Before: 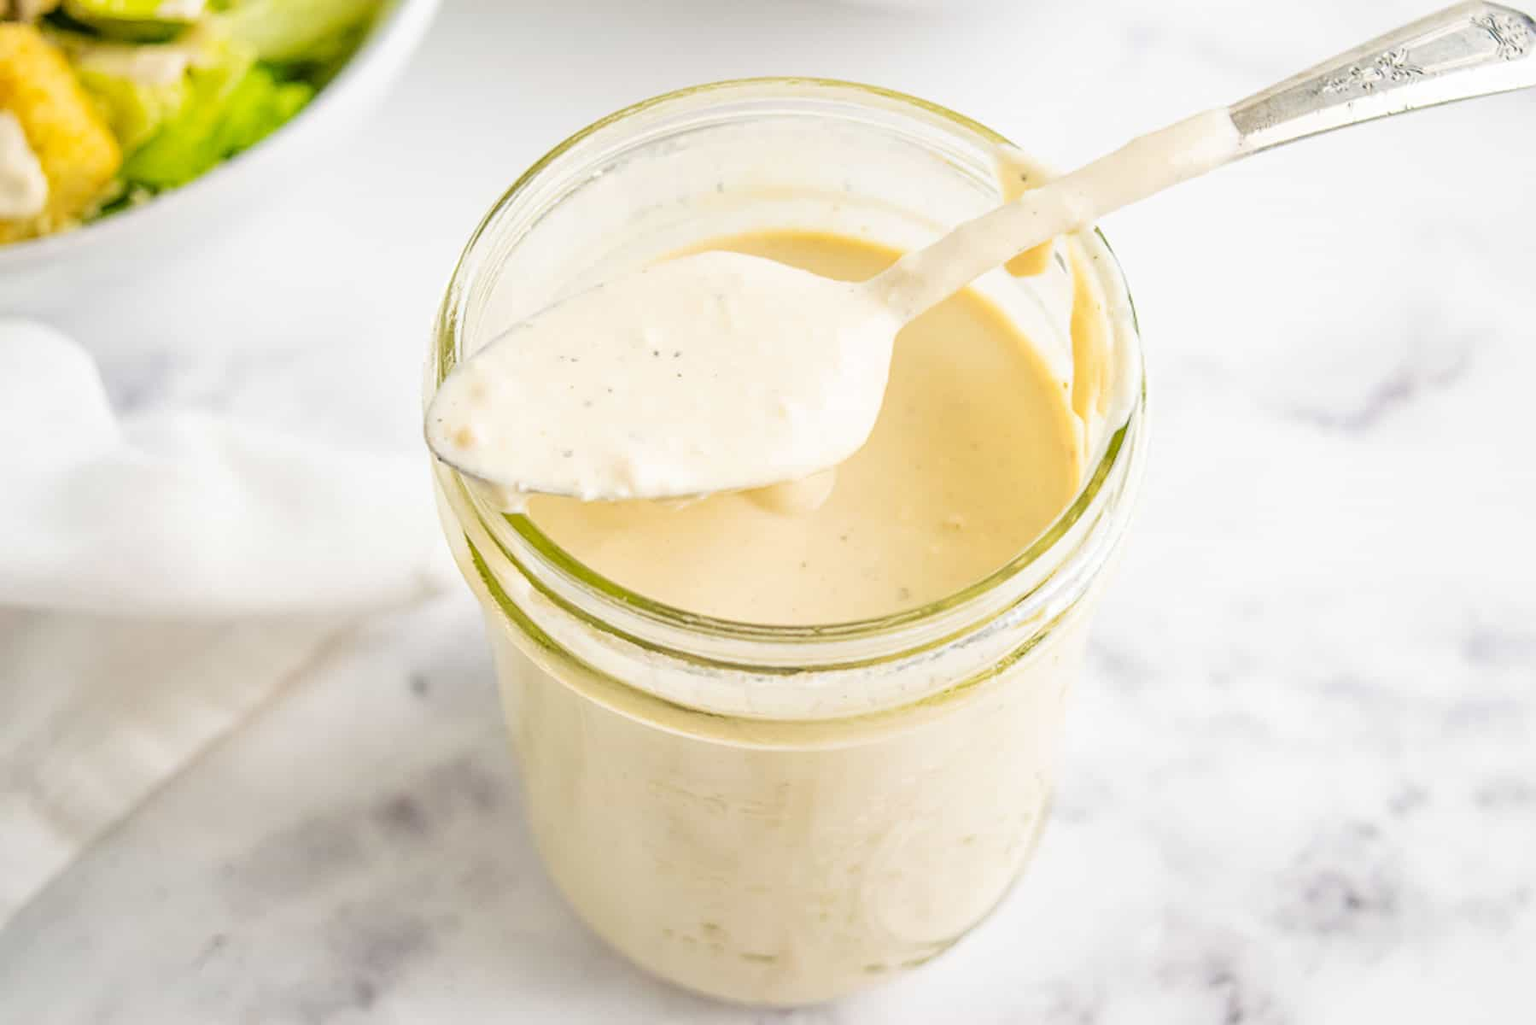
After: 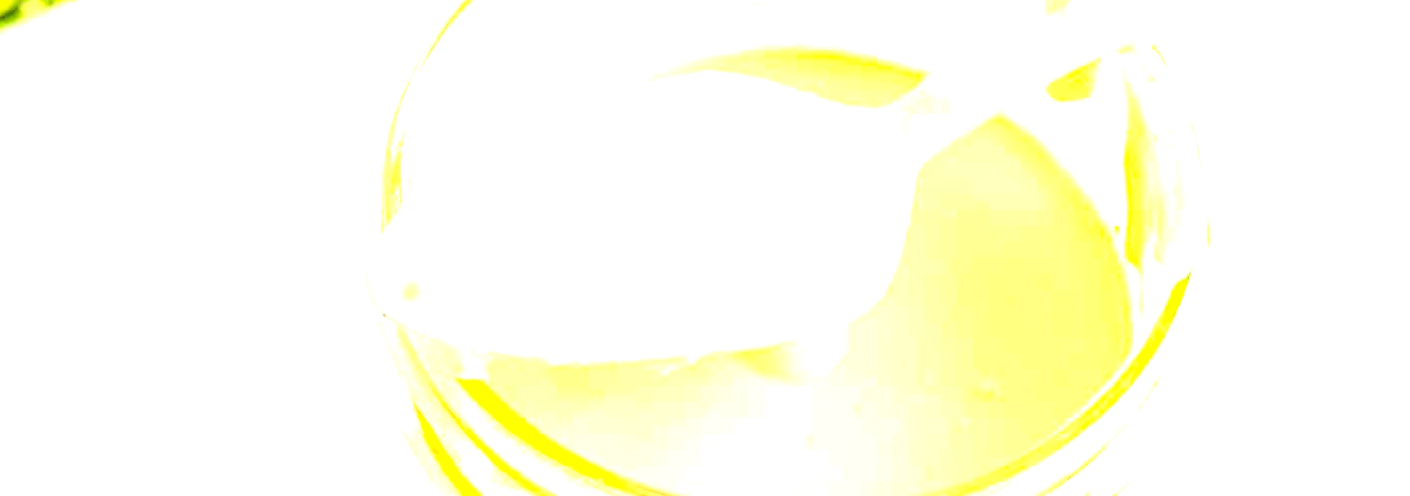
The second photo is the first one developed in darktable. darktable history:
crop: left 7.313%, top 18.509%, right 14.292%, bottom 40.117%
exposure: black level correction 0.001, exposure 1.995 EV, compensate exposure bias true, compensate highlight preservation false
contrast brightness saturation: contrast 0.201, brightness 0.15, saturation 0.147
